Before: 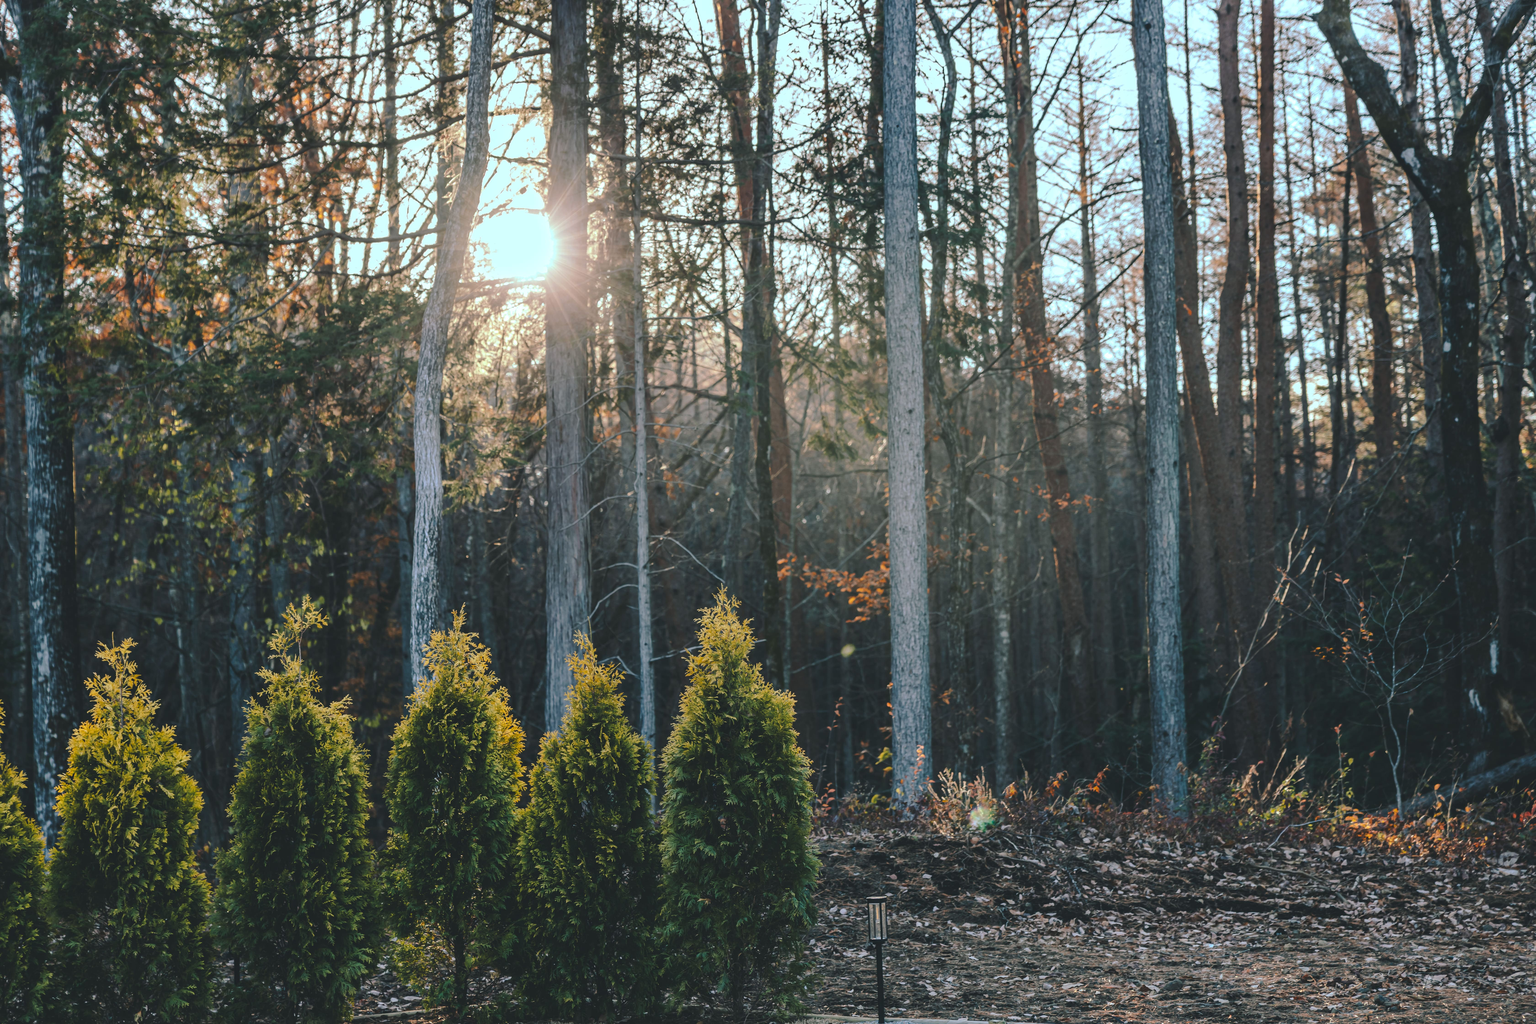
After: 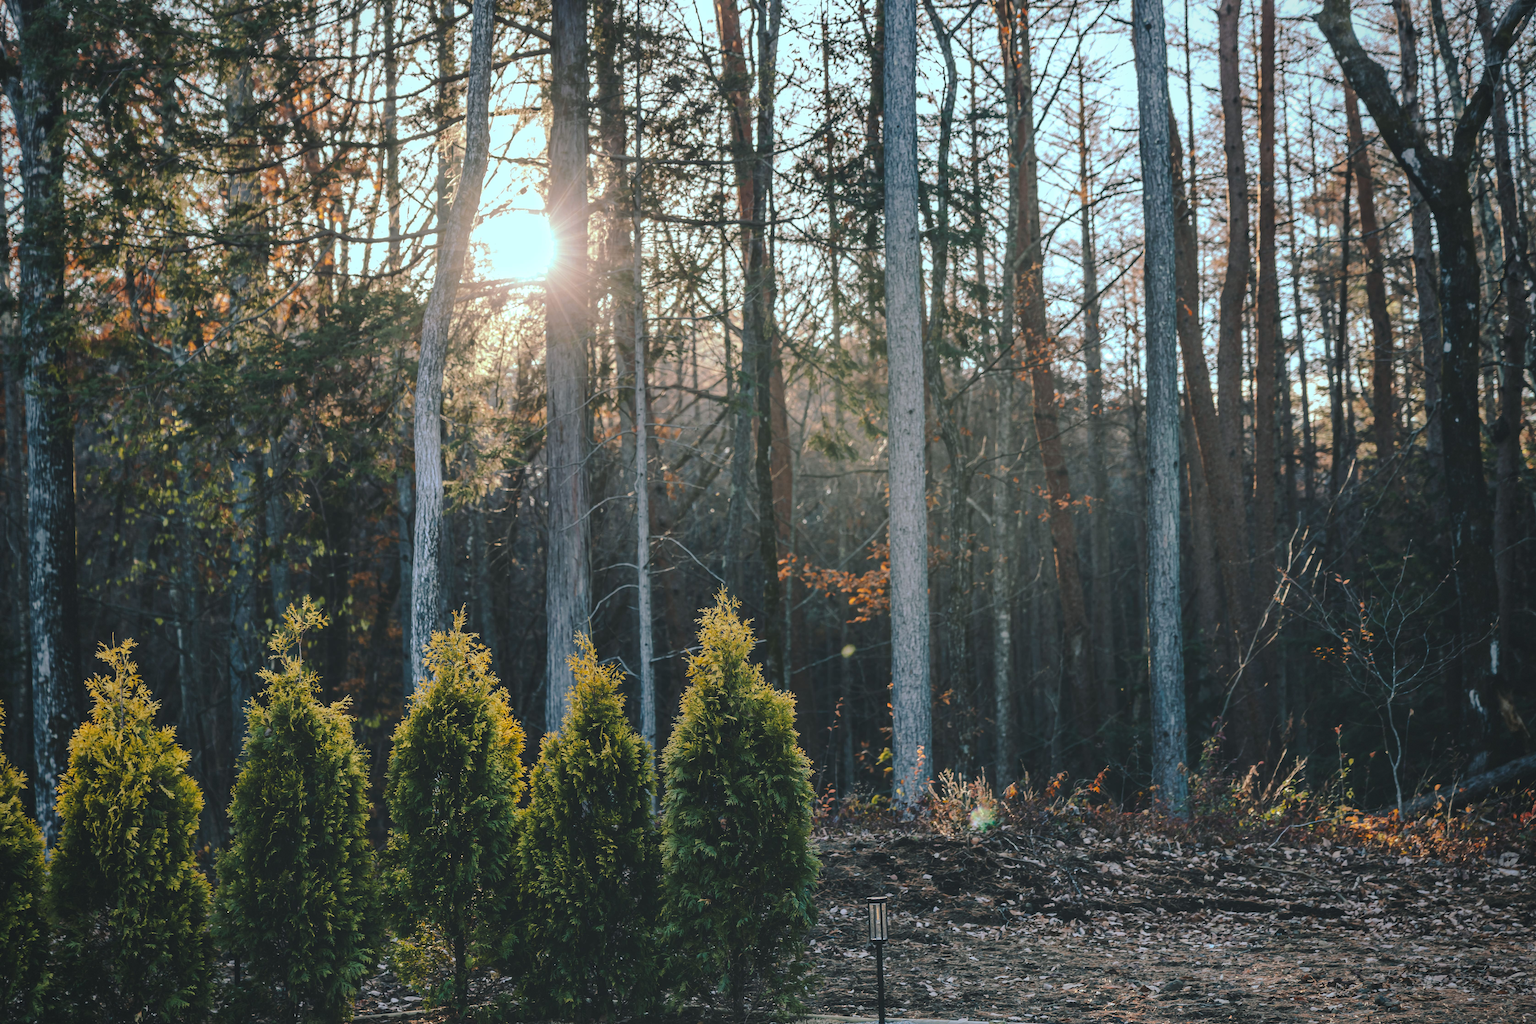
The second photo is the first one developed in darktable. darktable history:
vignetting: fall-off start 66.94%, brightness -0.299, saturation -0.052, width/height ratio 1.008, dithering 8-bit output
